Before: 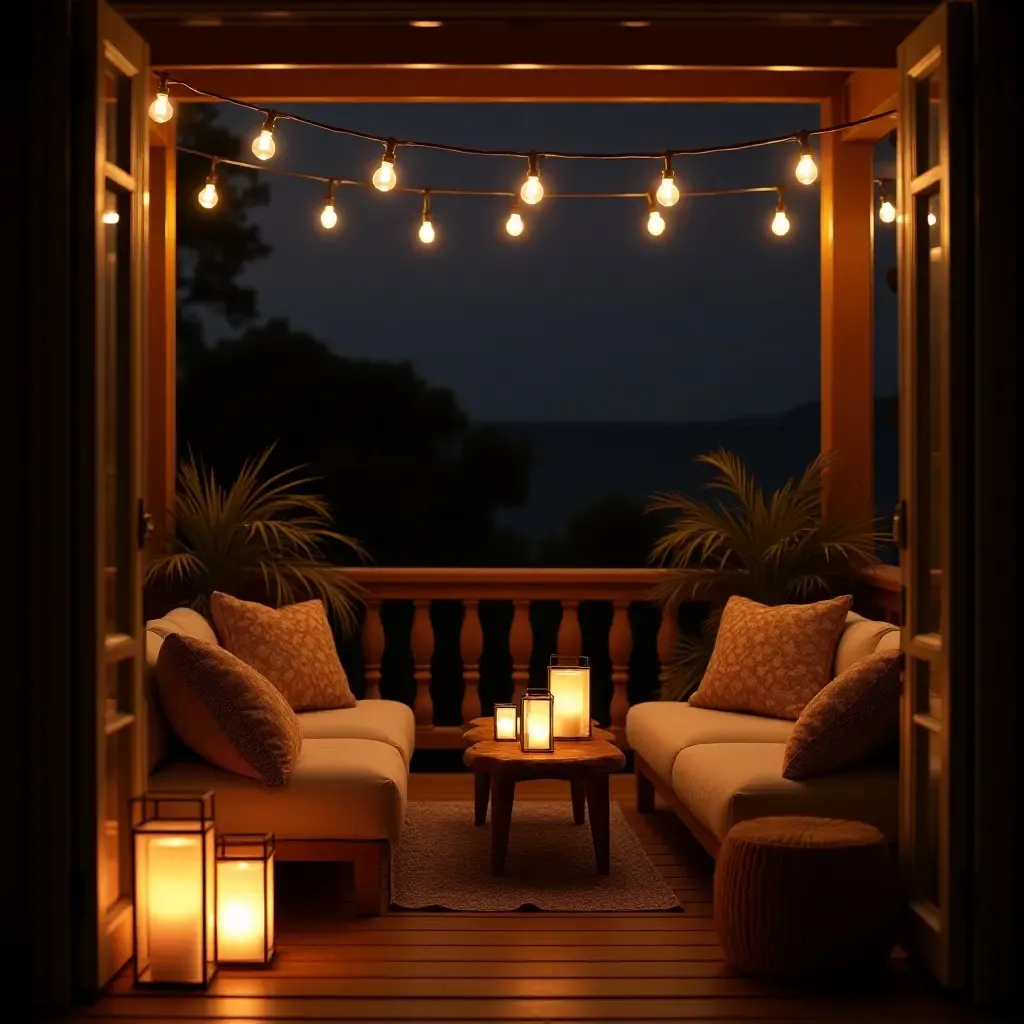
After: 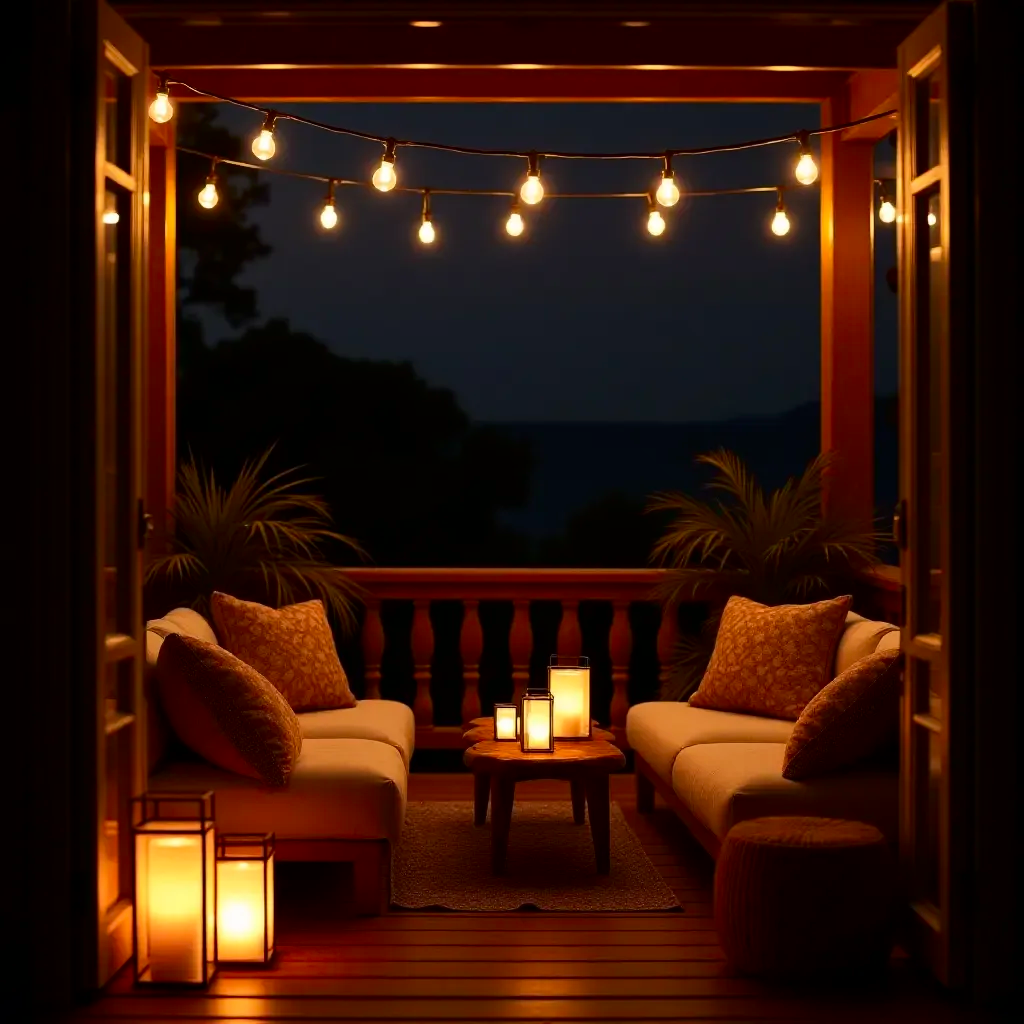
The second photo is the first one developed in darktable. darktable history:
contrast brightness saturation: contrast 0.07, brightness -0.14, saturation 0.11
shadows and highlights: radius 337.17, shadows 29.01, soften with gaussian
